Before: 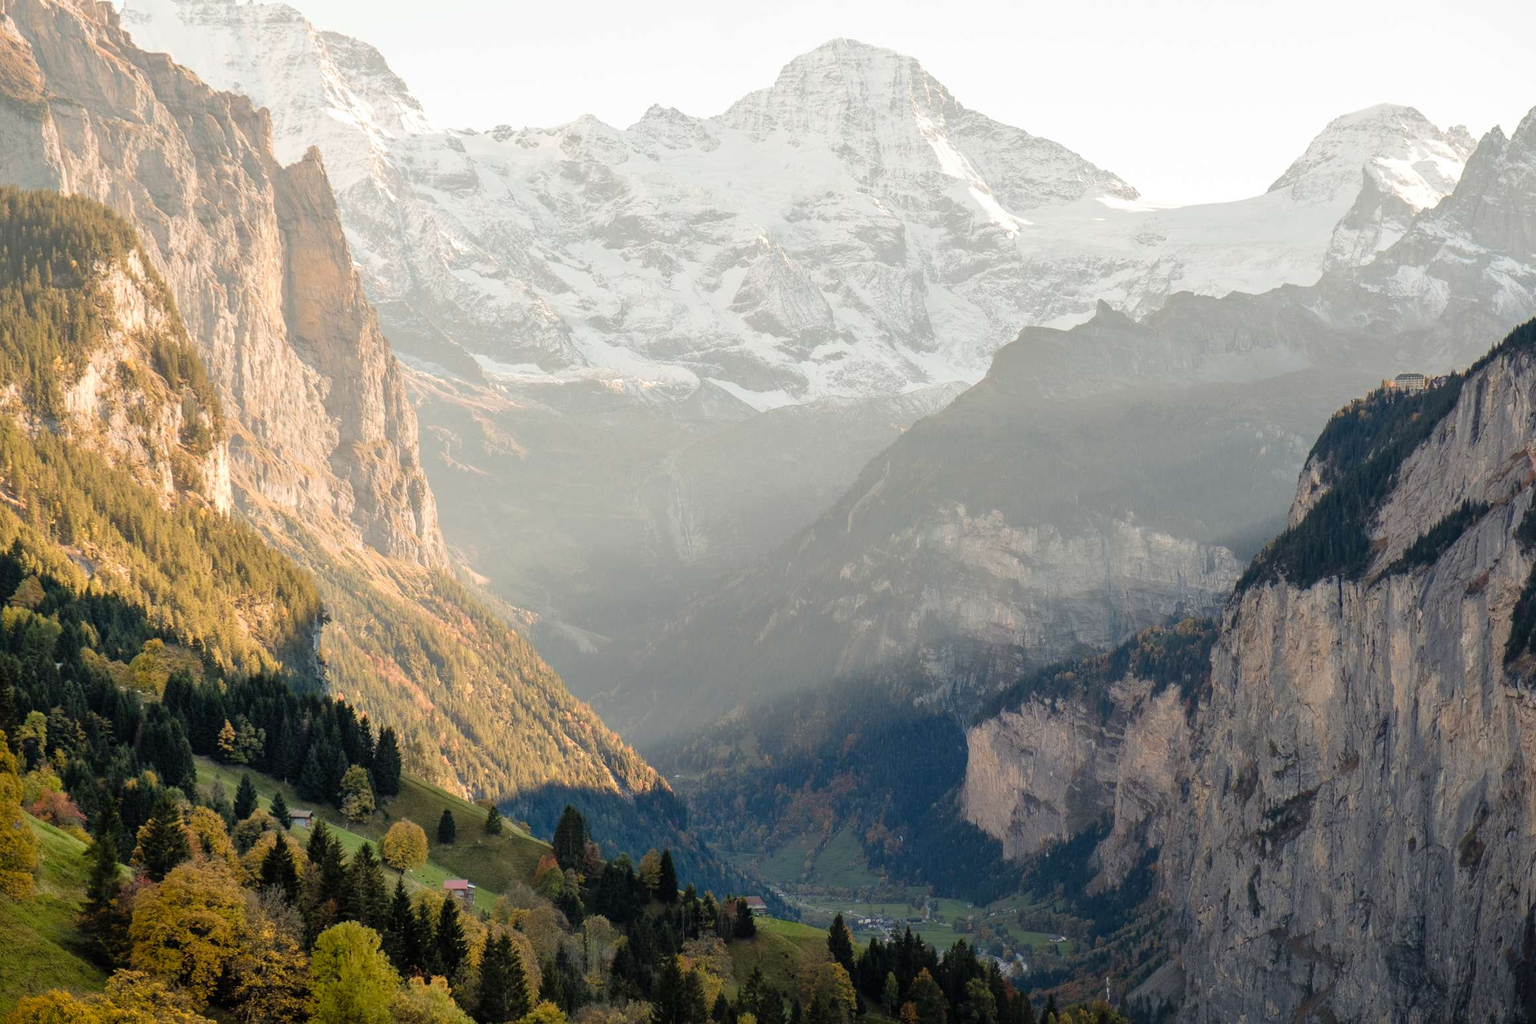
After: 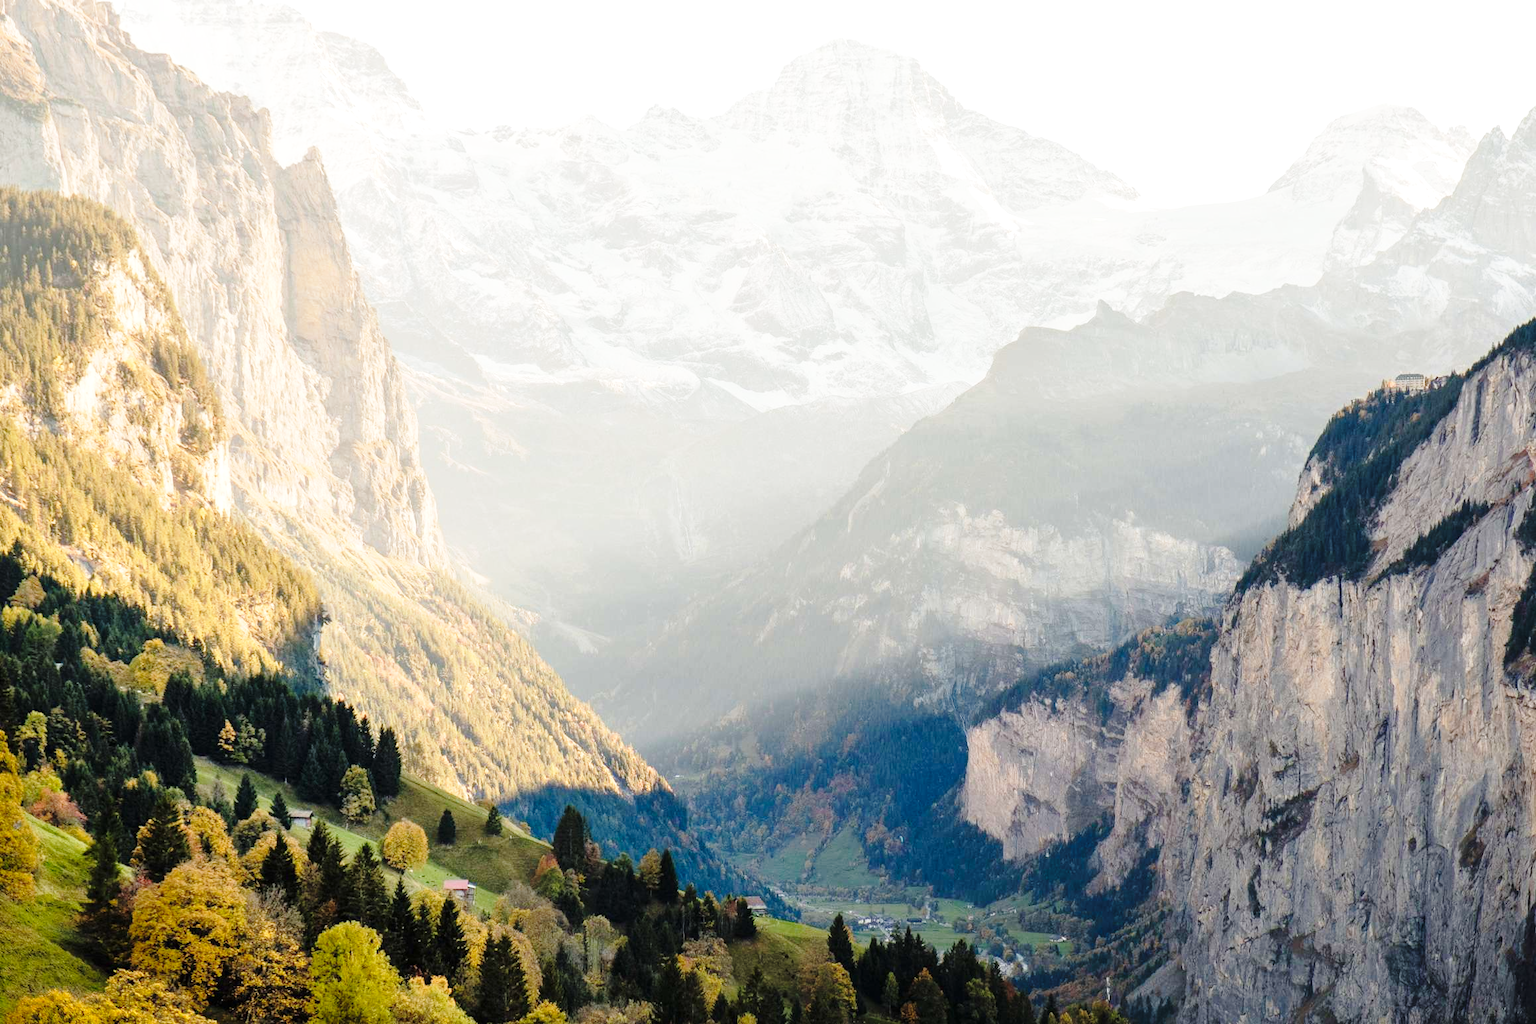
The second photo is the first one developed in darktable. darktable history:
tone equalizer: on, module defaults
exposure: exposure 0.201 EV, compensate highlight preservation false
color zones: curves: ch1 [(0, 0.469) (0.001, 0.469) (0.12, 0.446) (0.248, 0.469) (0.5, 0.5) (0.748, 0.5) (0.999, 0.469) (1, 0.469)]
base curve: curves: ch0 [(0, 0) (0.028, 0.03) (0.121, 0.232) (0.46, 0.748) (0.859, 0.968) (1, 1)], preserve colors none
